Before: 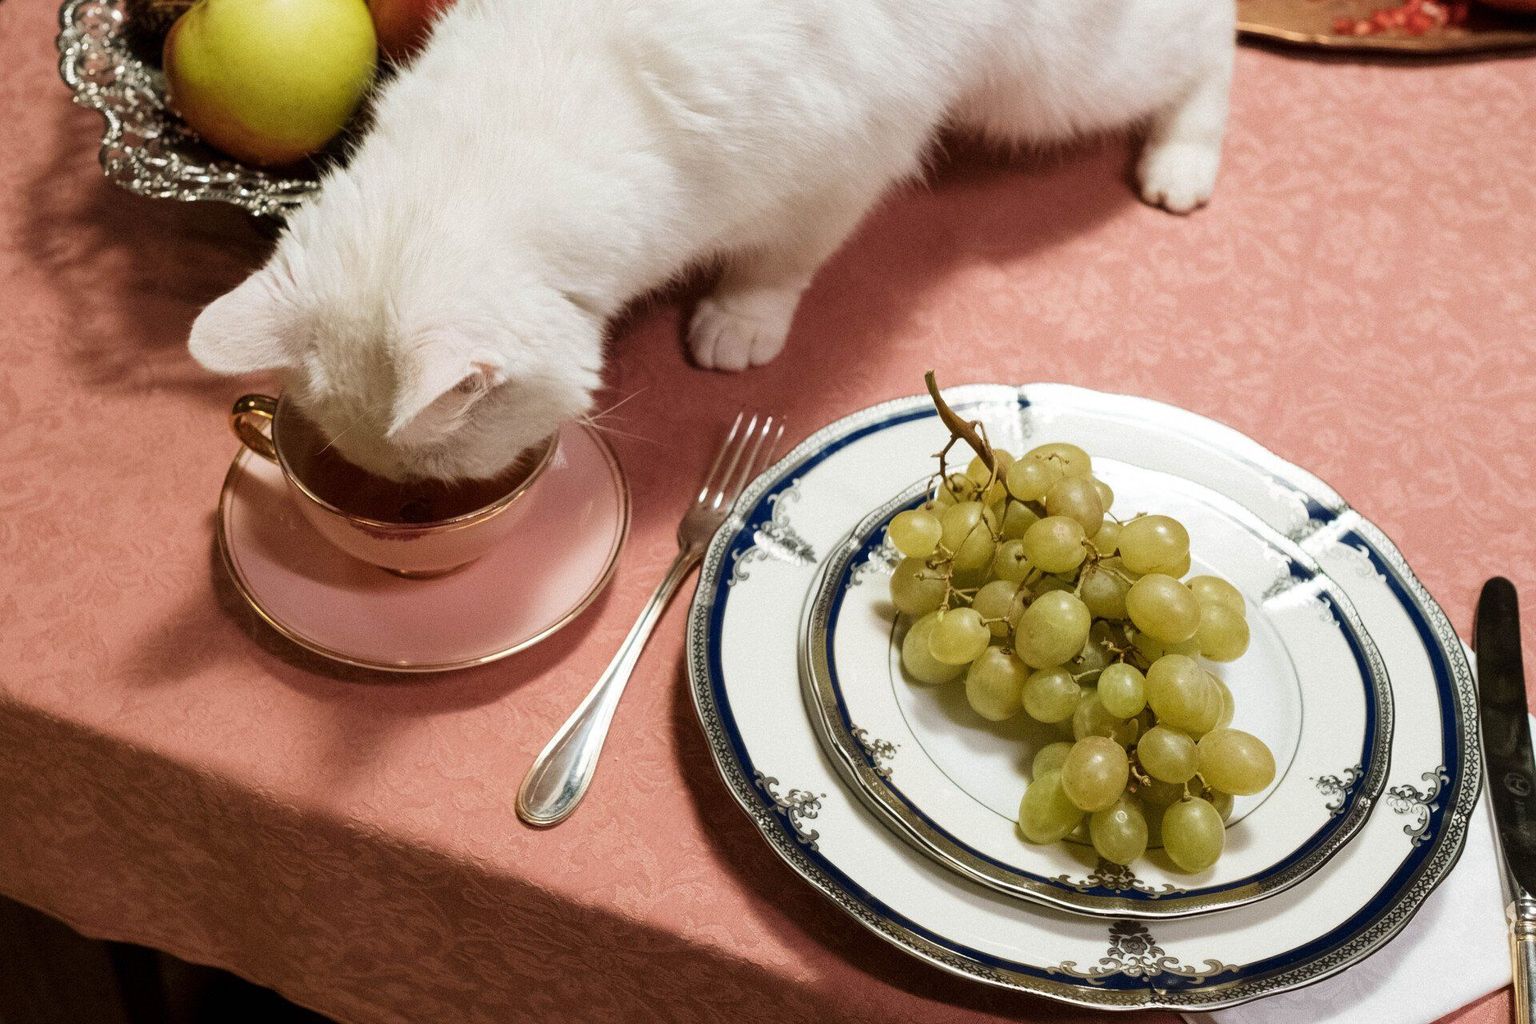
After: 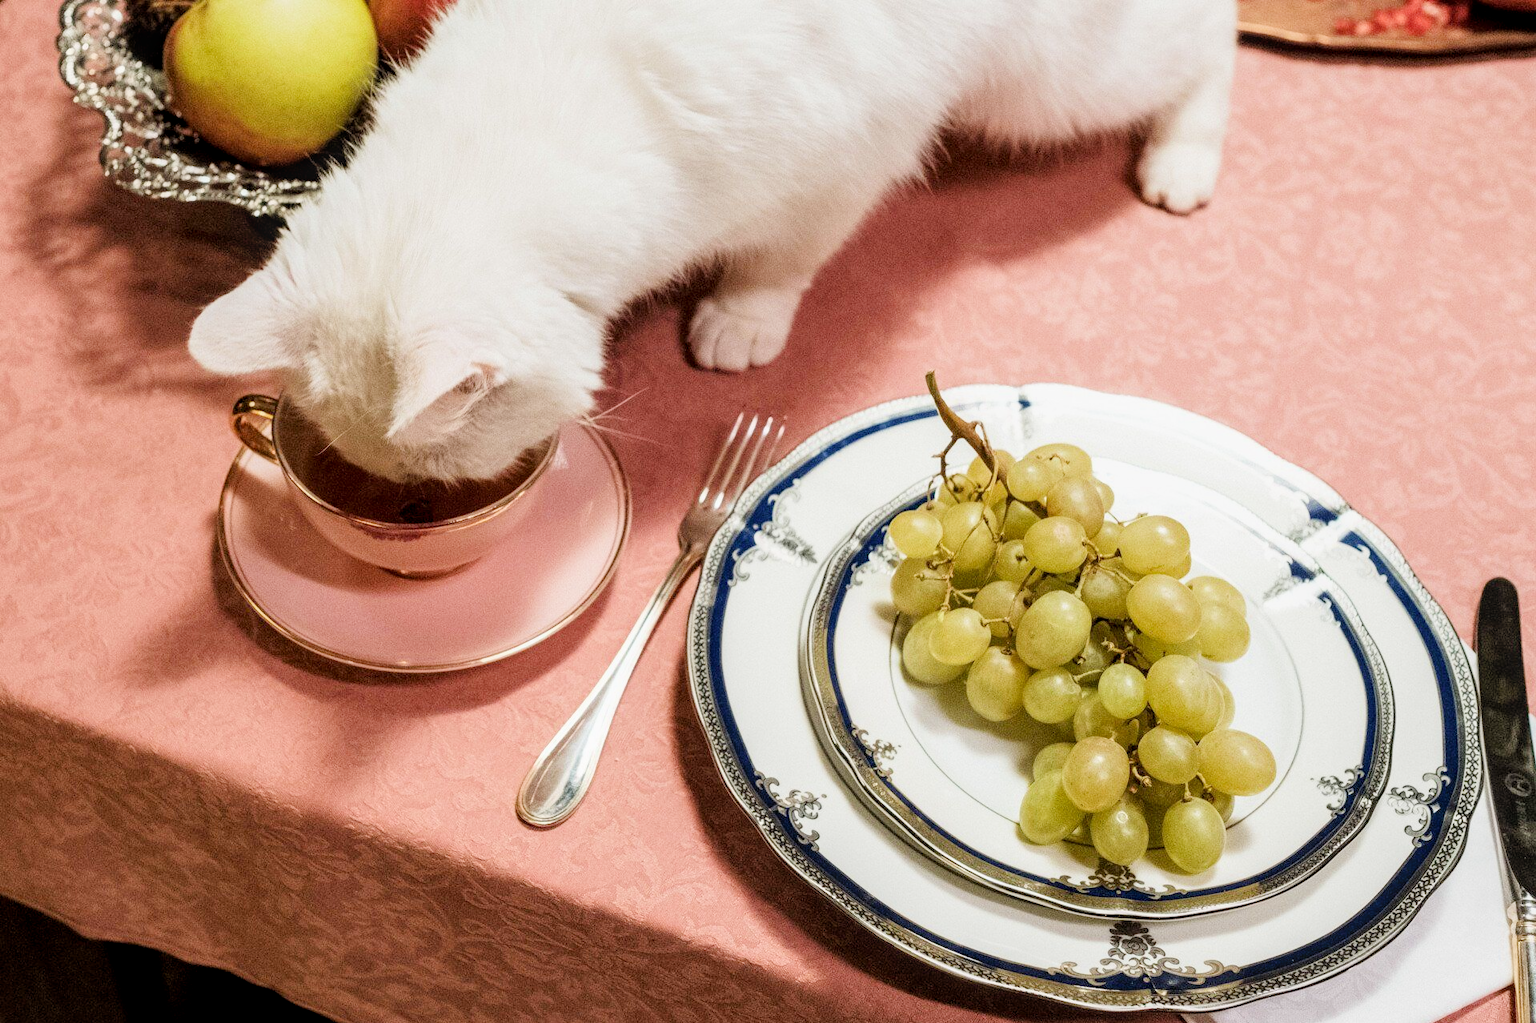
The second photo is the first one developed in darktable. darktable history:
local contrast: on, module defaults
exposure: black level correction 0.001, exposure 1.047 EV, compensate highlight preservation false
crop: left 0.045%
filmic rgb: black relative exposure -7.65 EV, white relative exposure 4.56 EV, hardness 3.61
